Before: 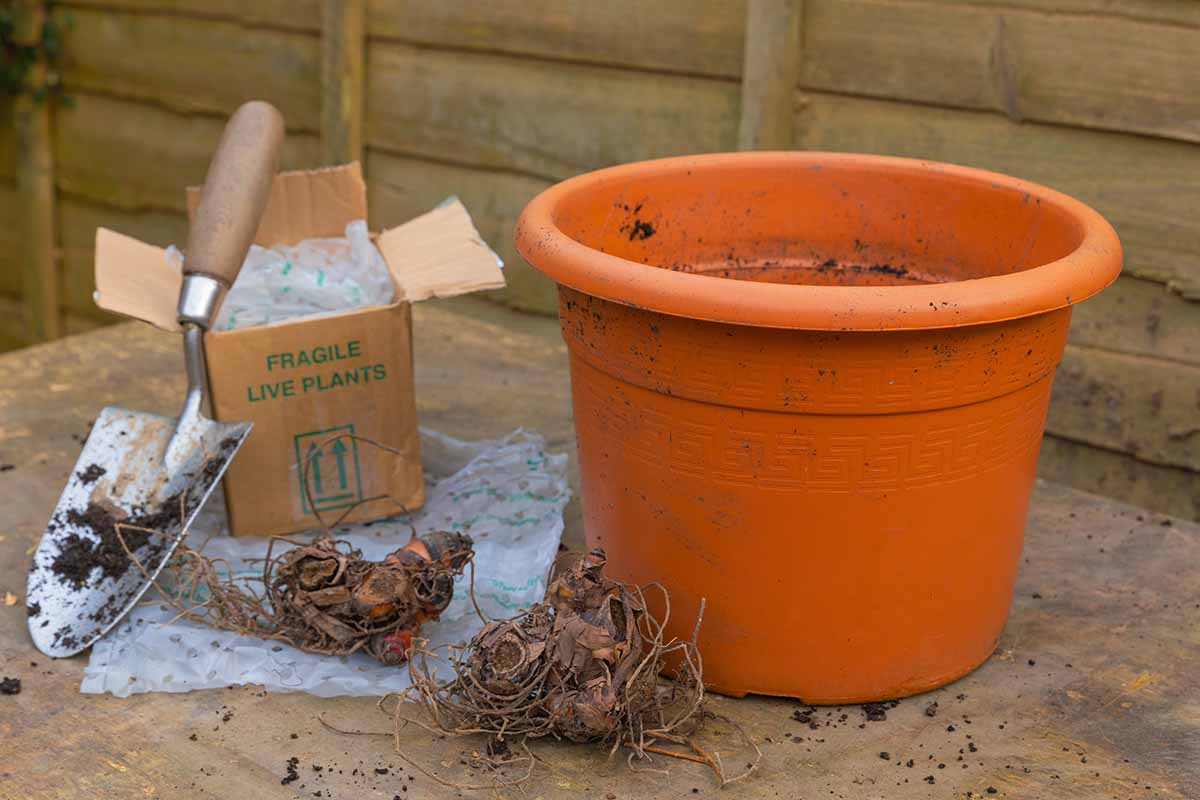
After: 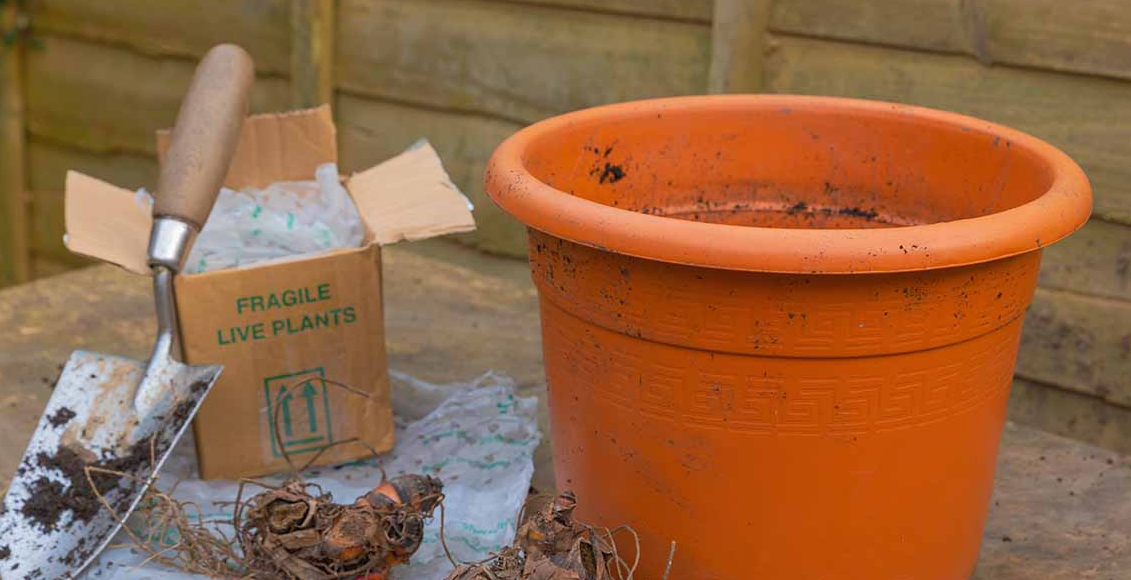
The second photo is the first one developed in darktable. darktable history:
exposure: compensate highlight preservation false
shadows and highlights: on, module defaults
crop: left 2.565%, top 7.202%, right 3.157%, bottom 20.274%
